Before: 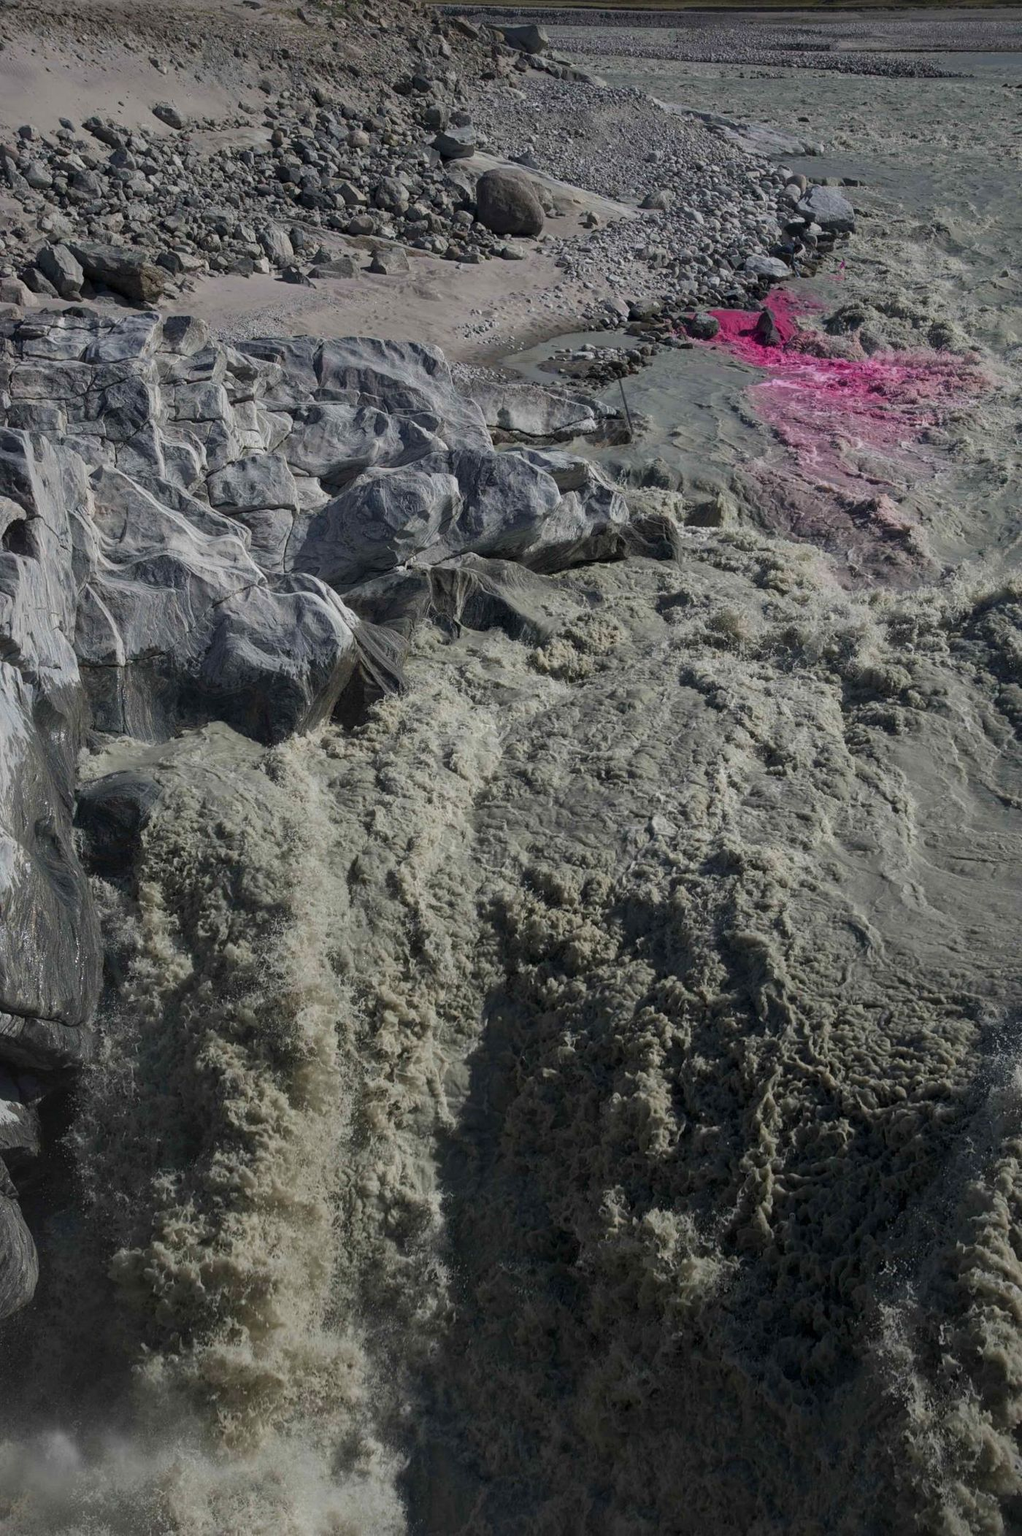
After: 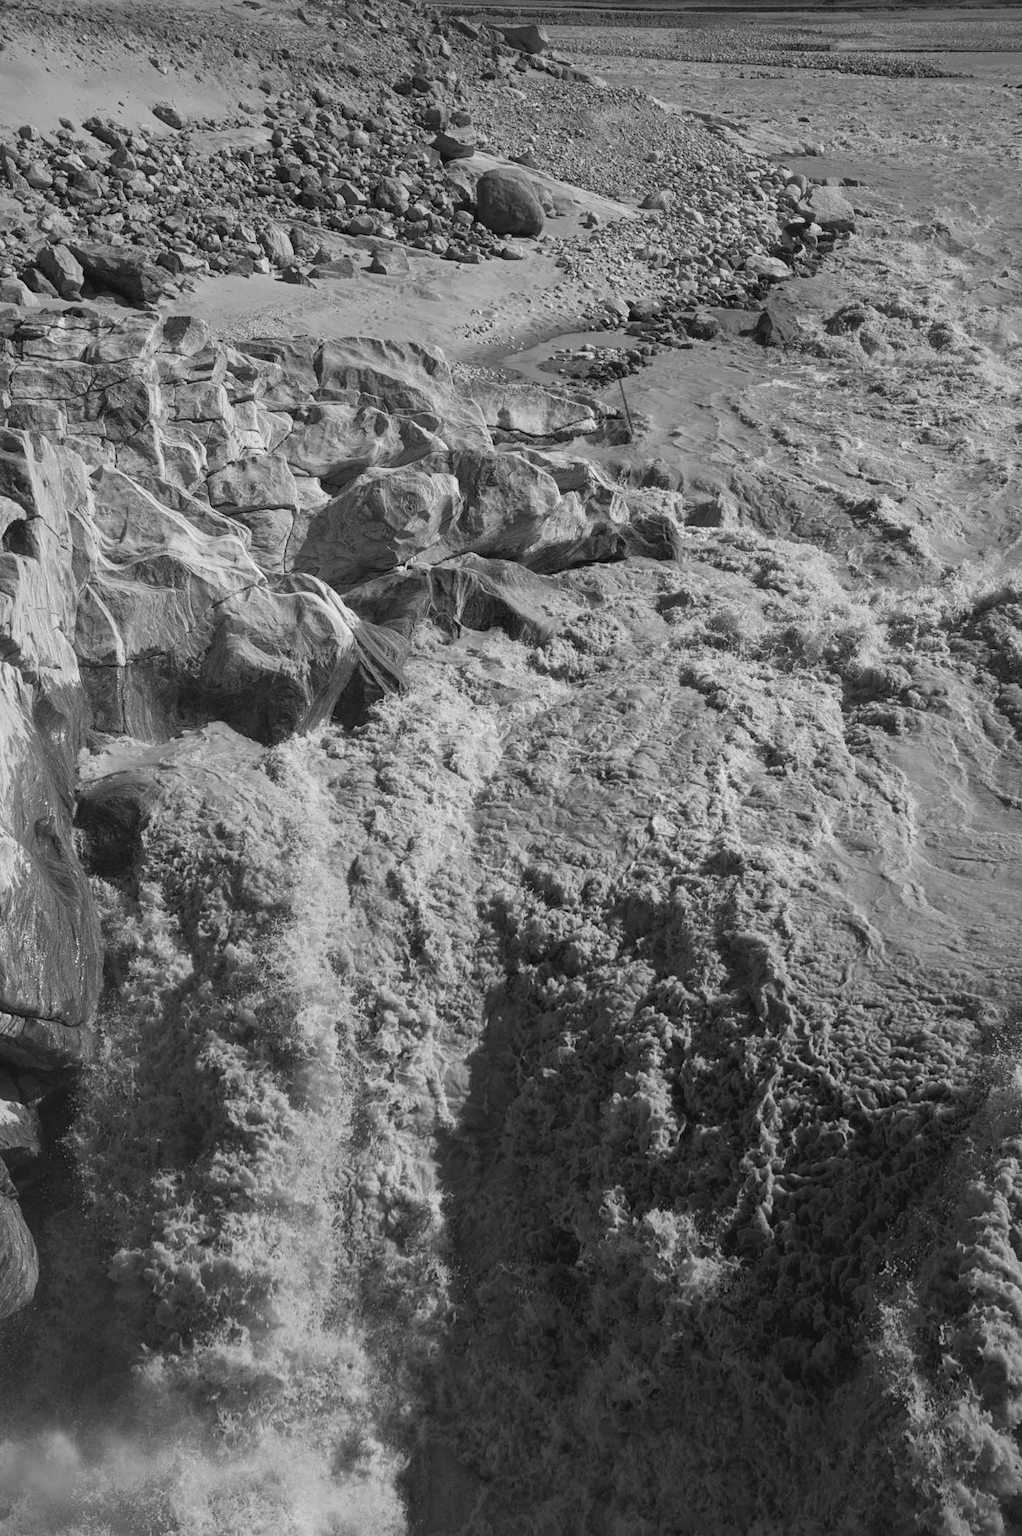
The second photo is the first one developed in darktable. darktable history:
color correction: saturation 0.57
base curve: curves: ch0 [(0, 0) (0.688, 0.865) (1, 1)], preserve colors none
contrast brightness saturation: saturation 0.5
monochrome: on, module defaults
color balance: lift [1, 1.011, 0.999, 0.989], gamma [1.109, 1.045, 1.039, 0.955], gain [0.917, 0.936, 0.952, 1.064], contrast 2.32%, contrast fulcrum 19%, output saturation 101%
